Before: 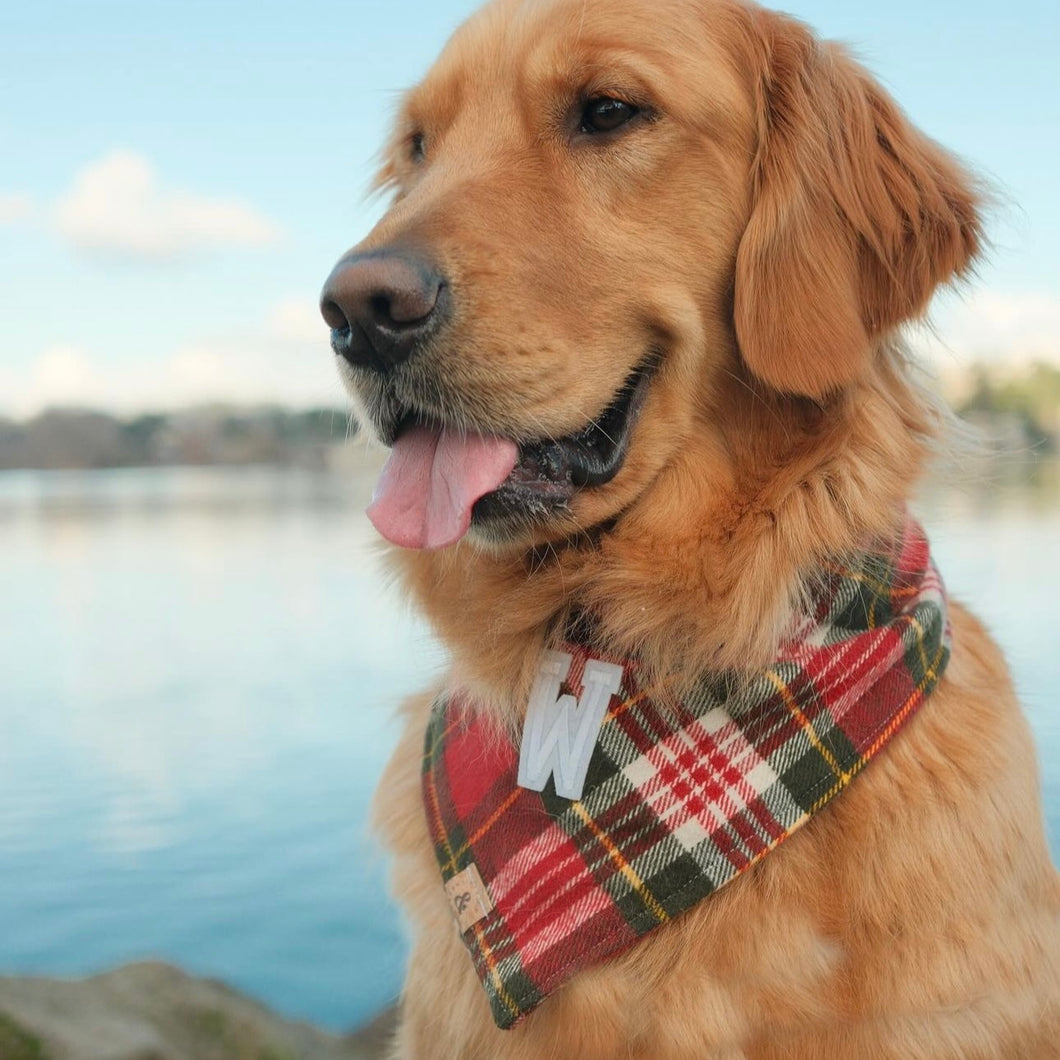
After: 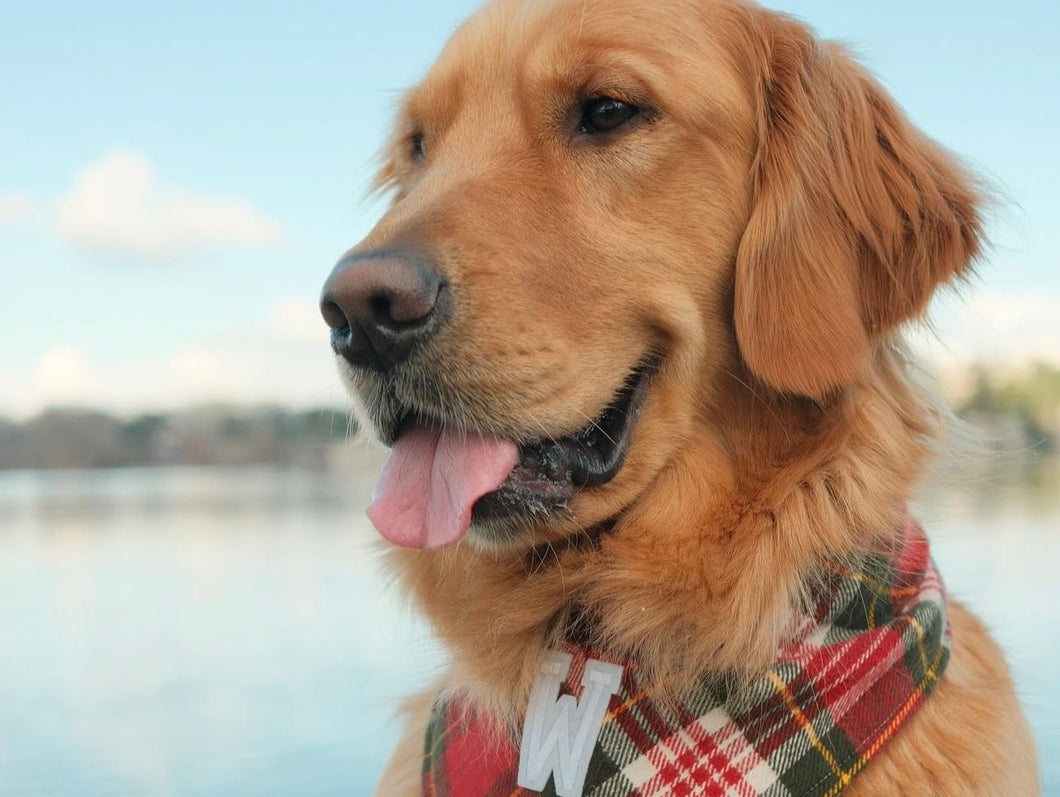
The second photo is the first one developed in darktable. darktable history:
crop: bottom 24.771%
